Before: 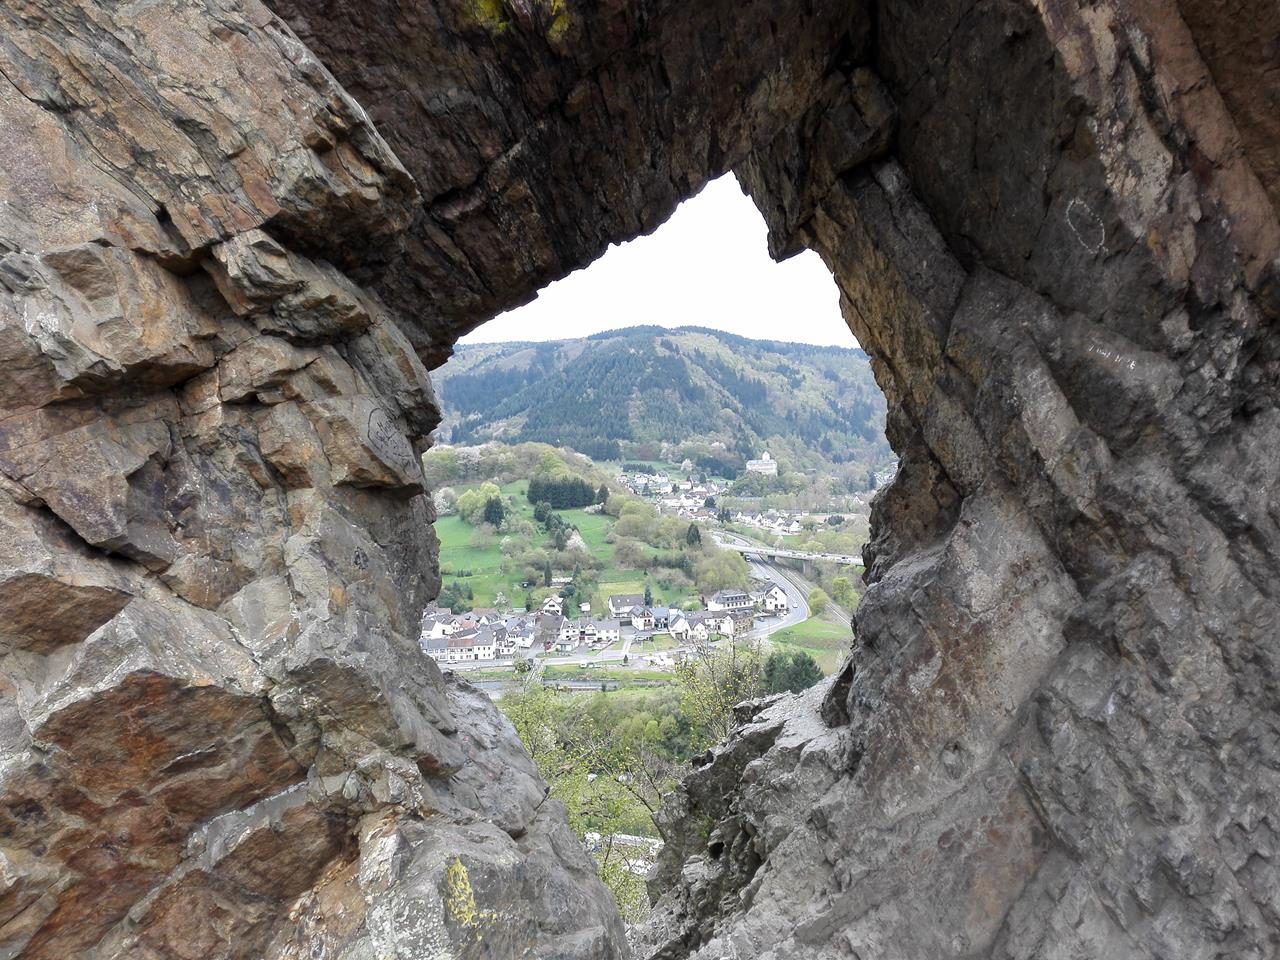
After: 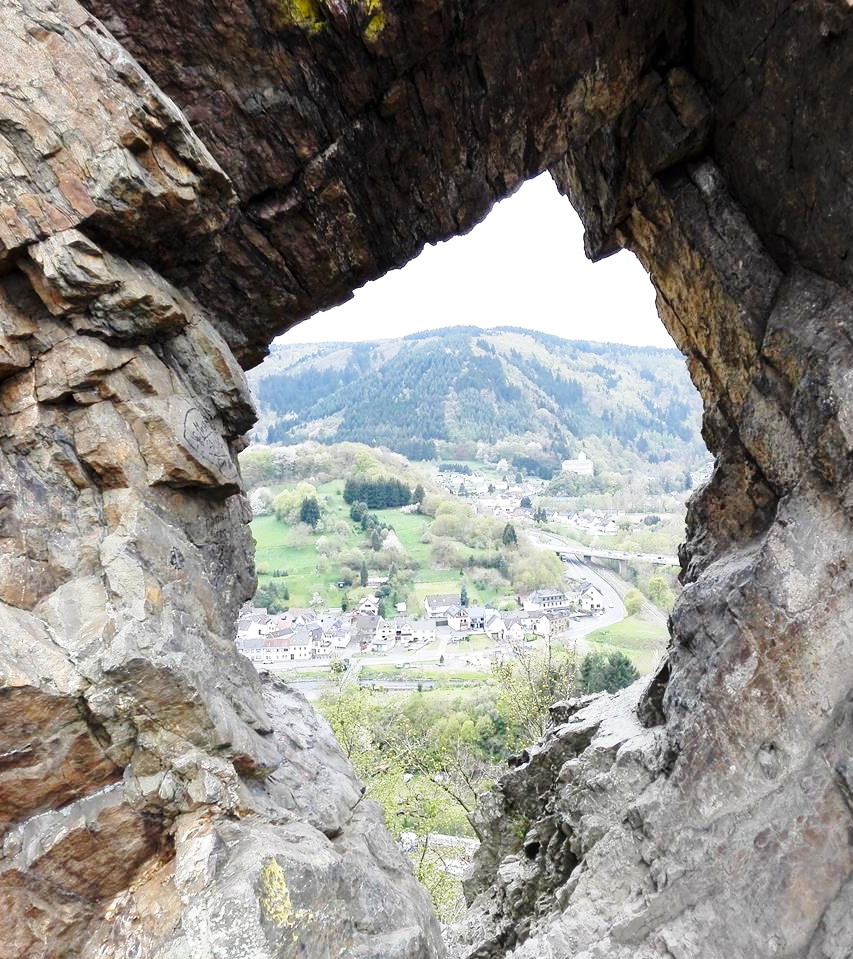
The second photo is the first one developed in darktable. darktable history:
base curve: curves: ch0 [(0, 0) (0.028, 0.03) (0.121, 0.232) (0.46, 0.748) (0.859, 0.968) (1, 1)], preserve colors none
crop and rotate: left 14.385%, right 18.948%
